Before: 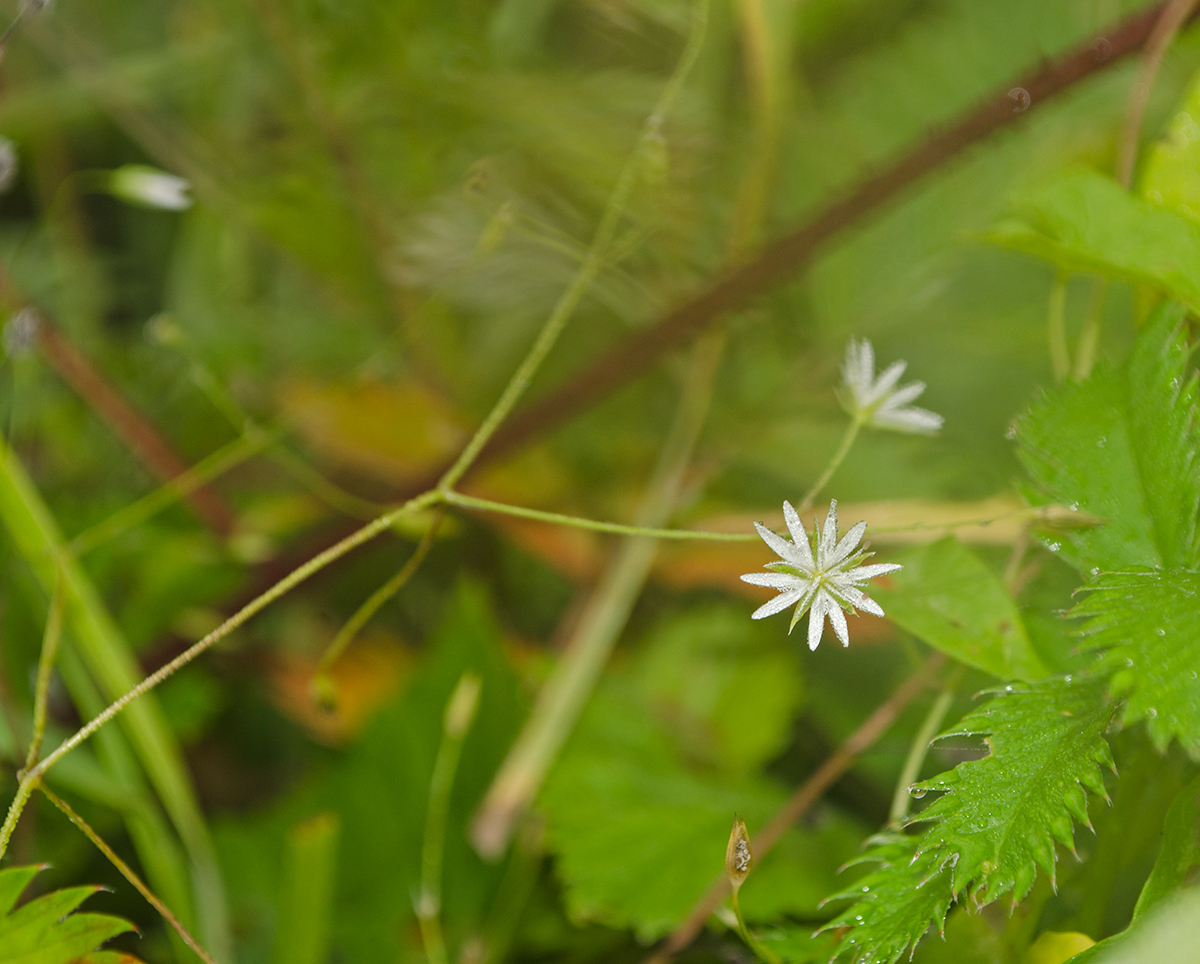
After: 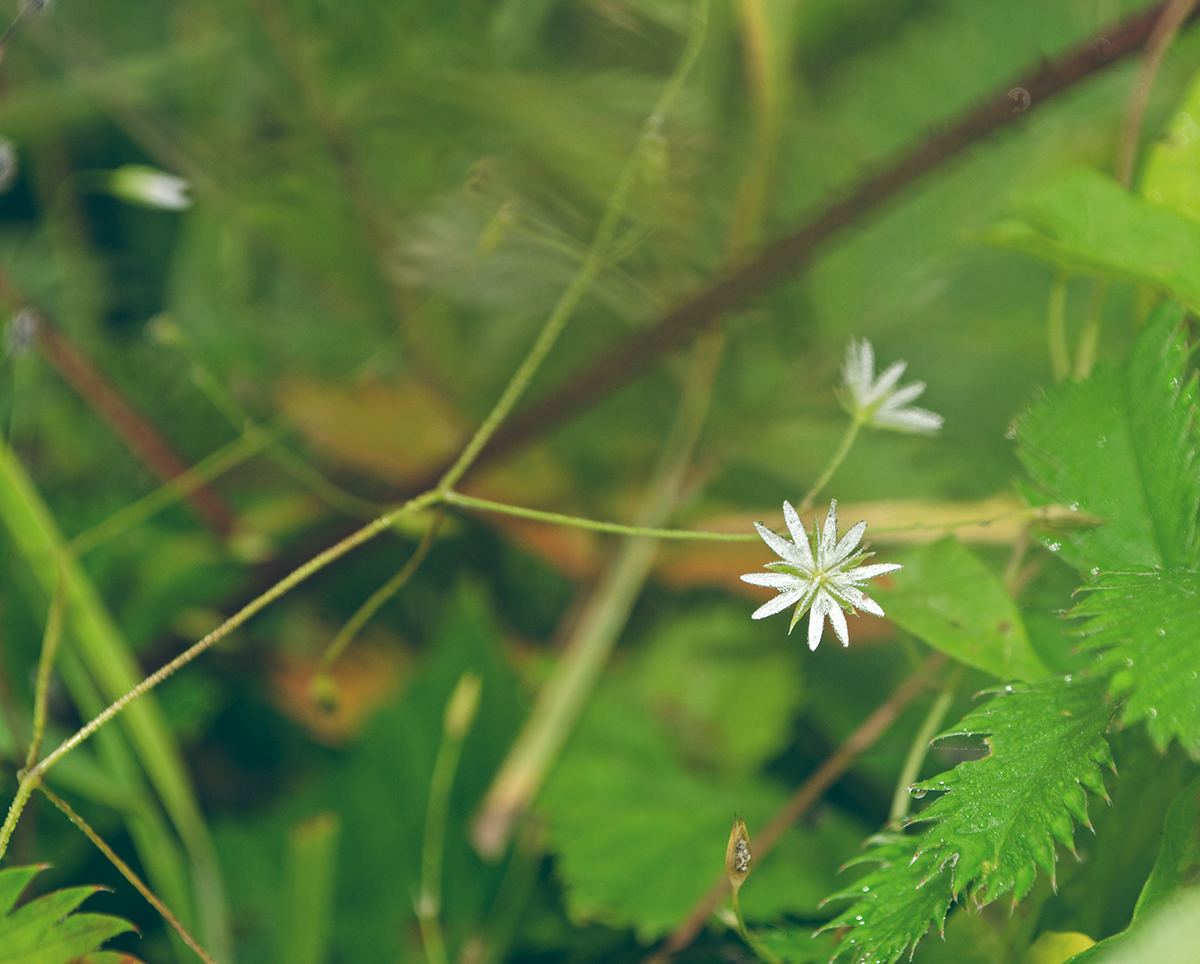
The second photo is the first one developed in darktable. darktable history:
color balance: lift [1.016, 0.983, 1, 1.017], gamma [0.958, 1, 1, 1], gain [0.981, 1.007, 0.993, 1.002], input saturation 118.26%, contrast 13.43%, contrast fulcrum 21.62%, output saturation 82.76%
